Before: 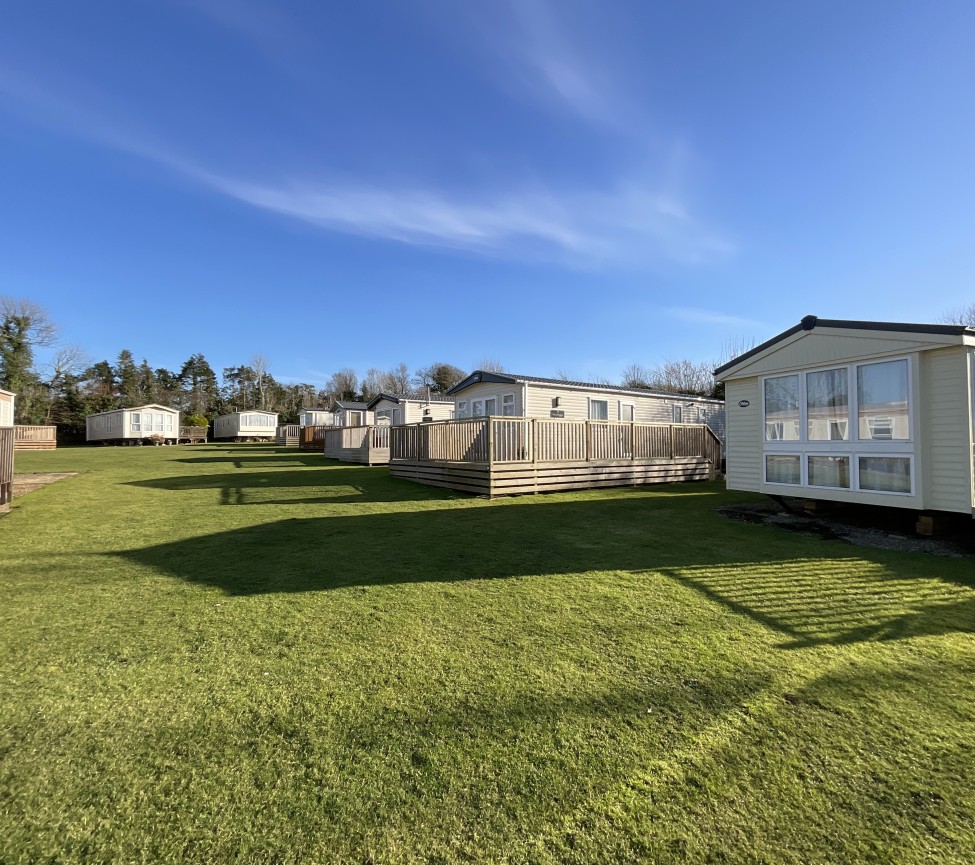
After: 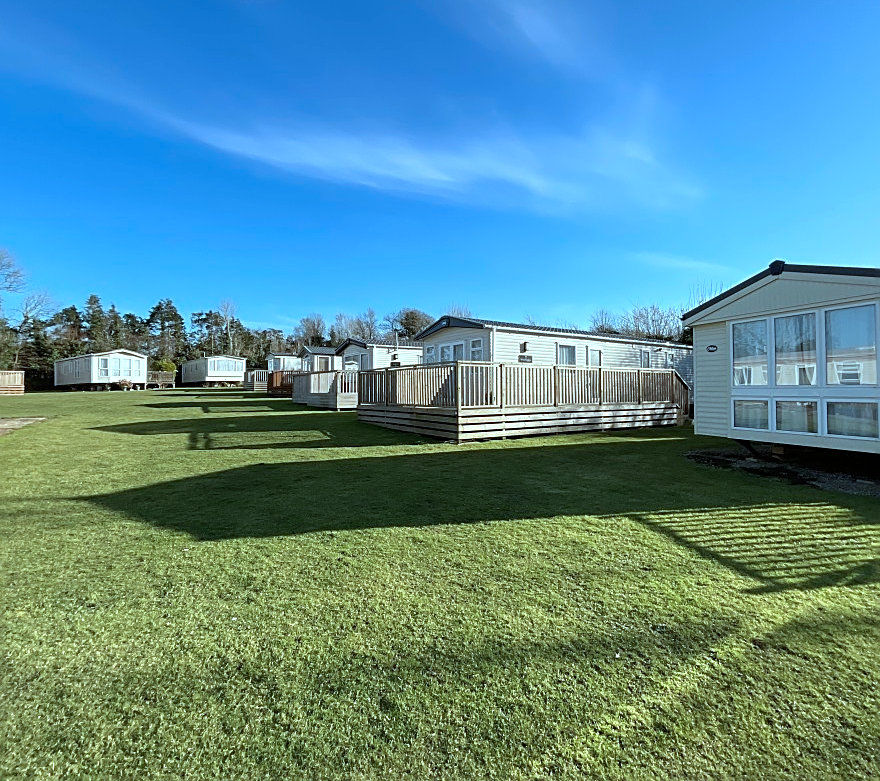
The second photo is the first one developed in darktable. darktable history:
exposure: exposure 0.207 EV, compensate highlight preservation false
sharpen: on, module defaults
color correction: highlights a* -11.71, highlights b* -15.58
crop: left 3.305%, top 6.436%, right 6.389%, bottom 3.258%
